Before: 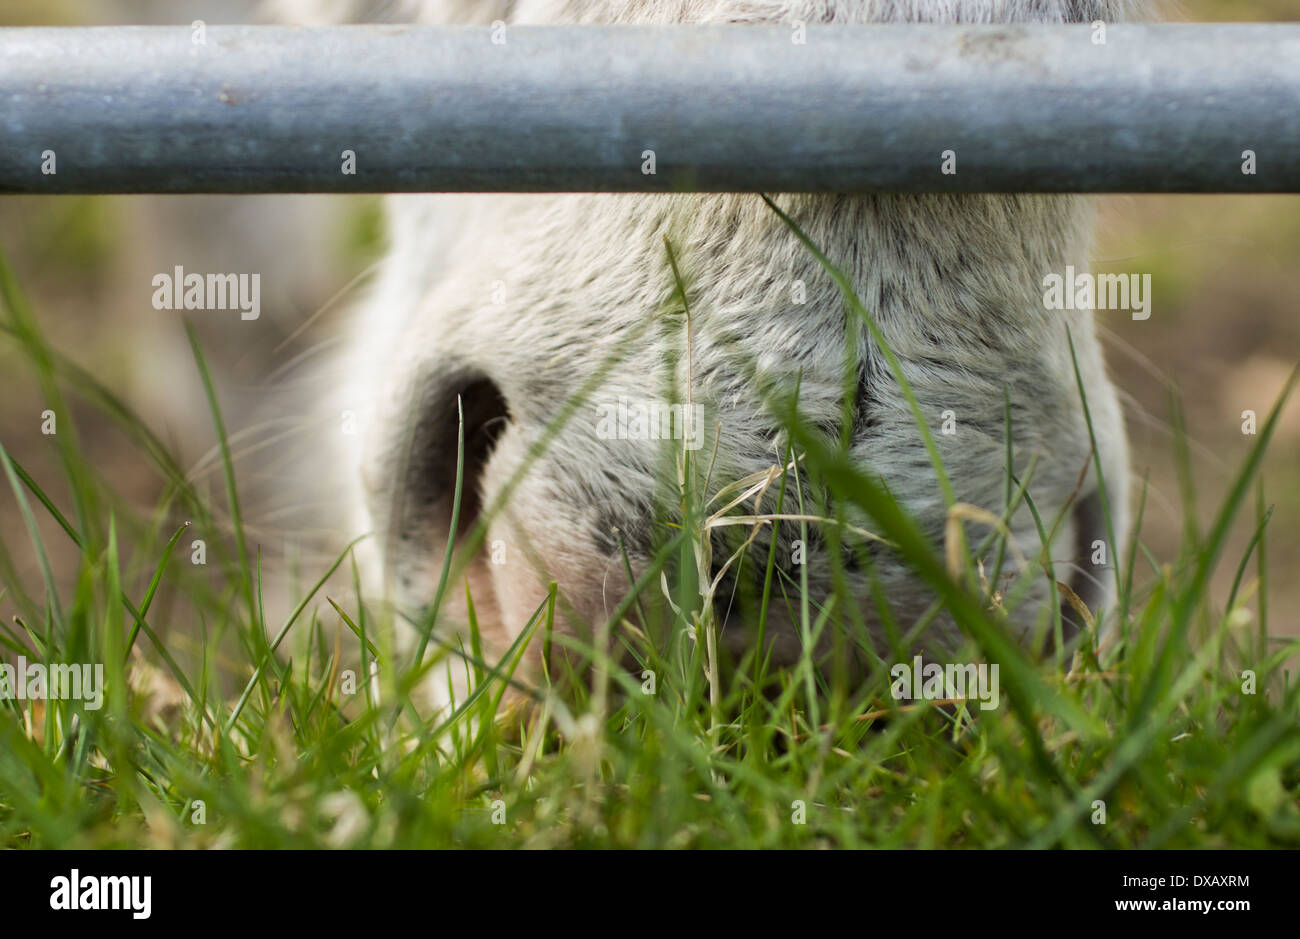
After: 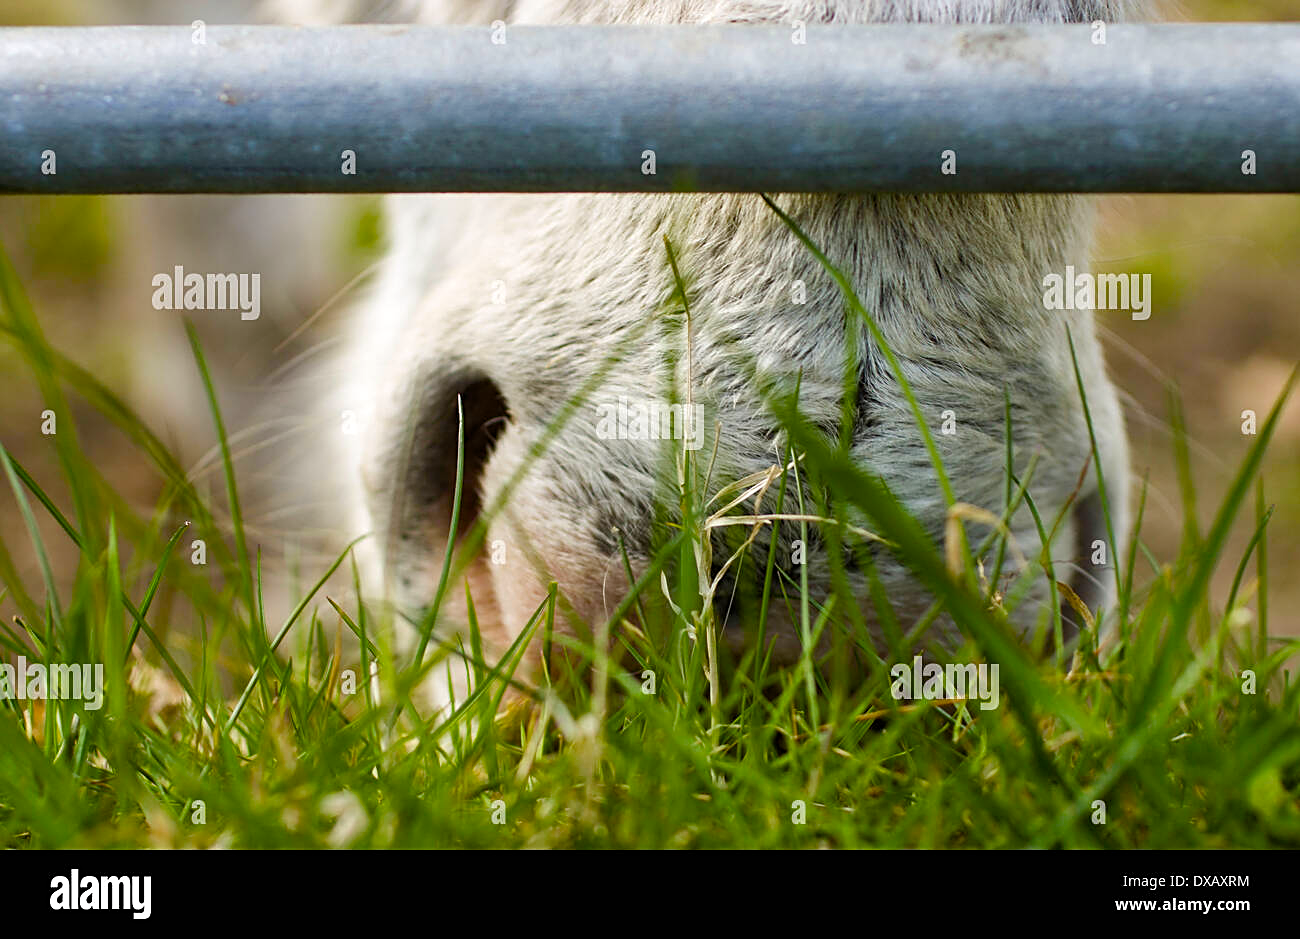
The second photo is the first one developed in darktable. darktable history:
sharpen: on, module defaults
color balance rgb: power › hue 209.93°, highlights gain › chroma 0.122%, highlights gain › hue 332.3°, linear chroma grading › global chroma 14.398%, perceptual saturation grading › global saturation 19.635%, perceptual saturation grading › highlights -25.231%, perceptual saturation grading › shadows 49.384%, contrast 5.064%
